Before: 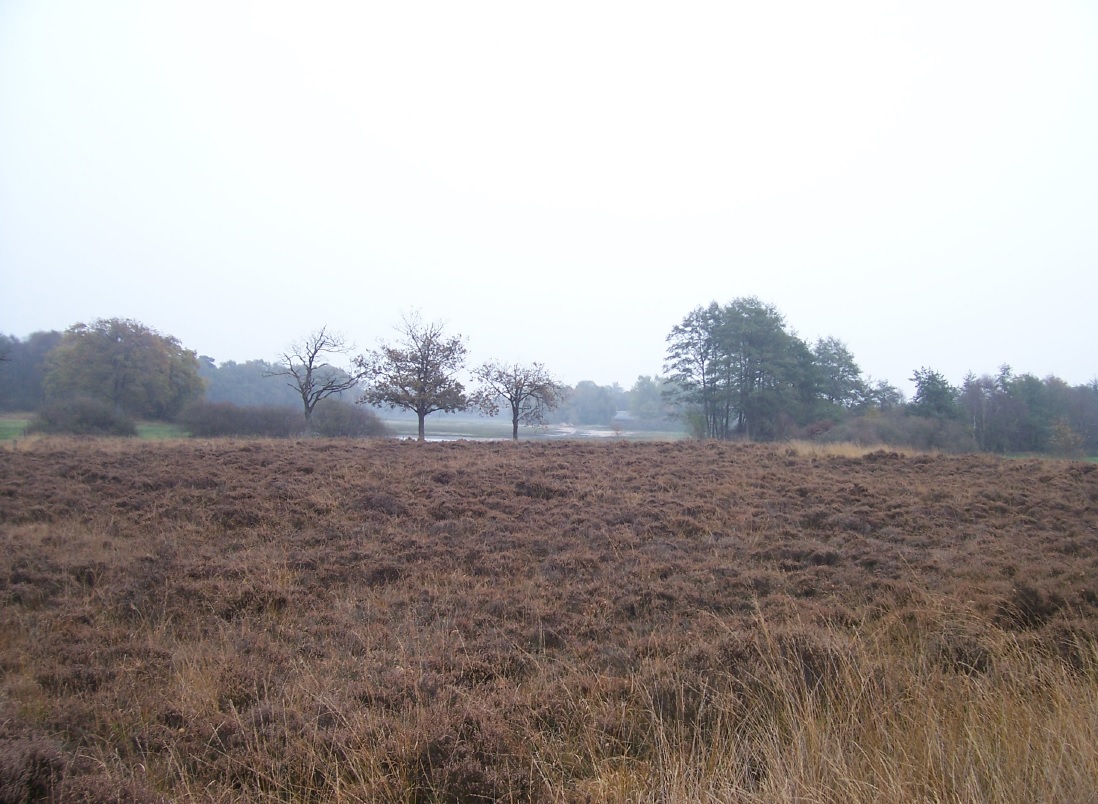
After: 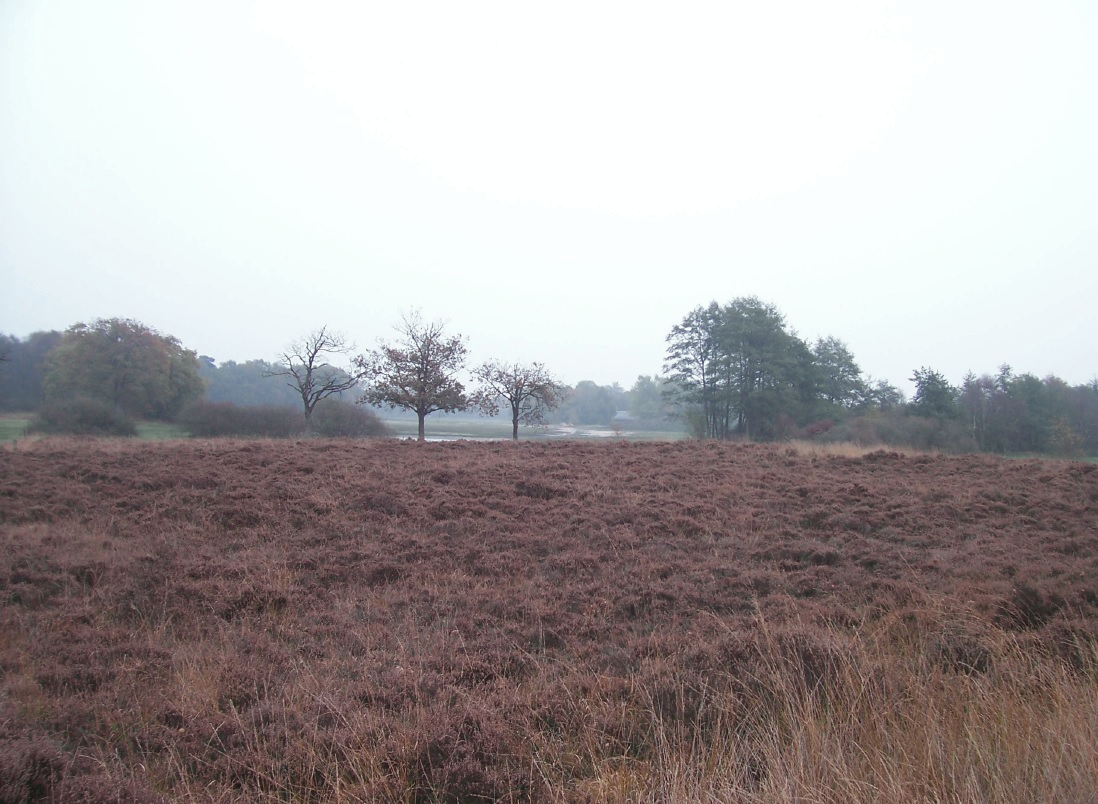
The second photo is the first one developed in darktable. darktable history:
tone curve: curves: ch0 [(0, 0.046) (0.04, 0.074) (0.883, 0.858) (1, 1)]; ch1 [(0, 0) (0.146, 0.159) (0.338, 0.365) (0.417, 0.455) (0.489, 0.486) (0.504, 0.502) (0.529, 0.537) (0.563, 0.567) (1, 1)]; ch2 [(0, 0) (0.307, 0.298) (0.388, 0.375) (0.443, 0.456) (0.485, 0.492) (0.544, 0.525) (1, 1)], color space Lab, independent channels, preserve colors none
